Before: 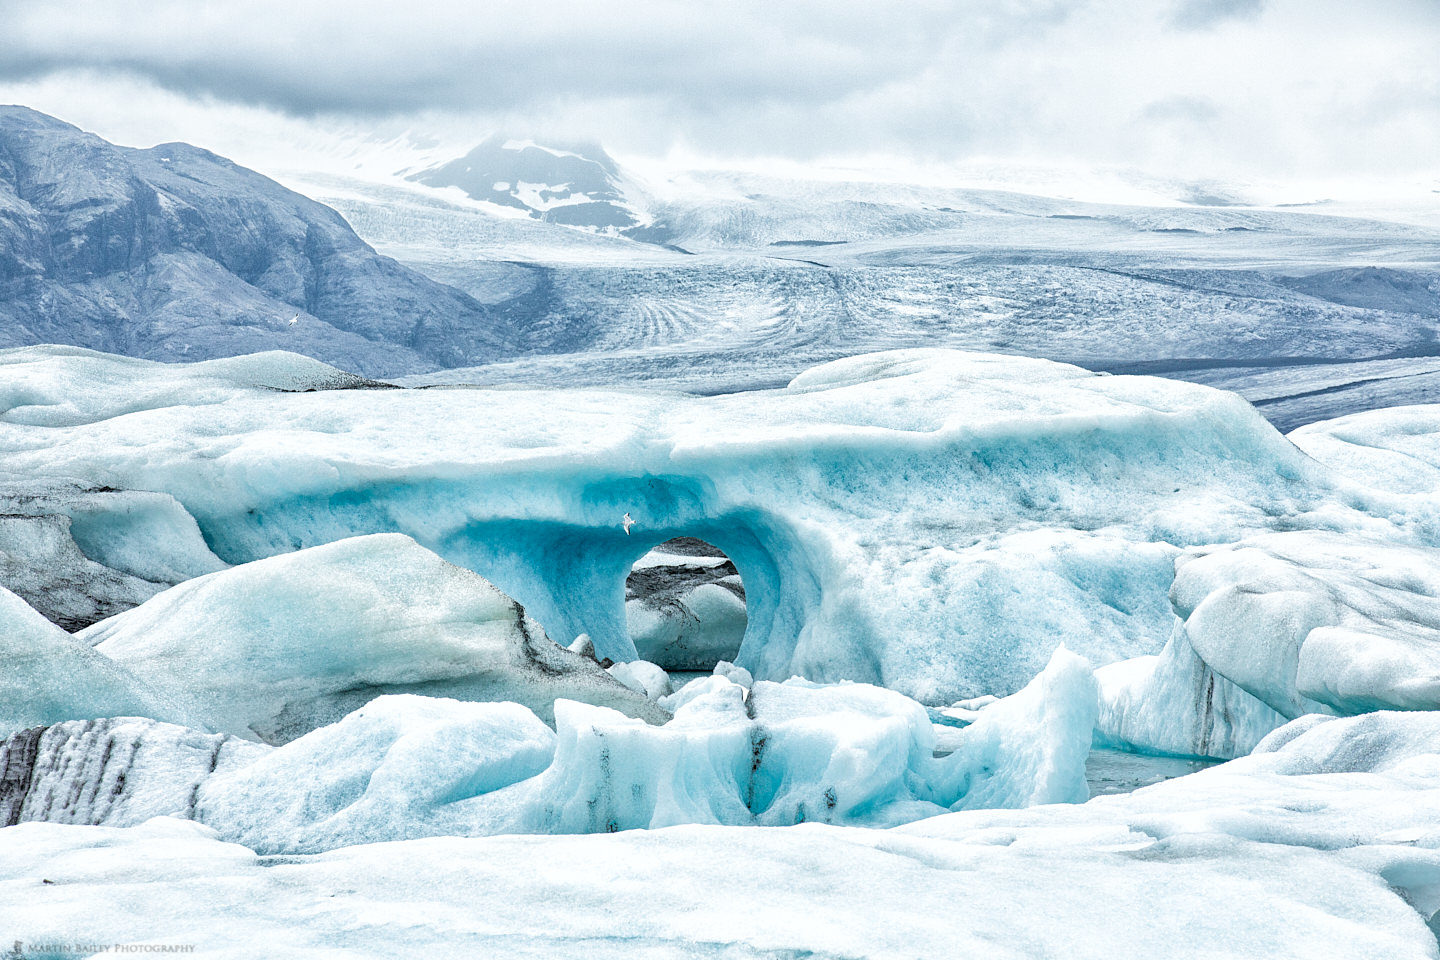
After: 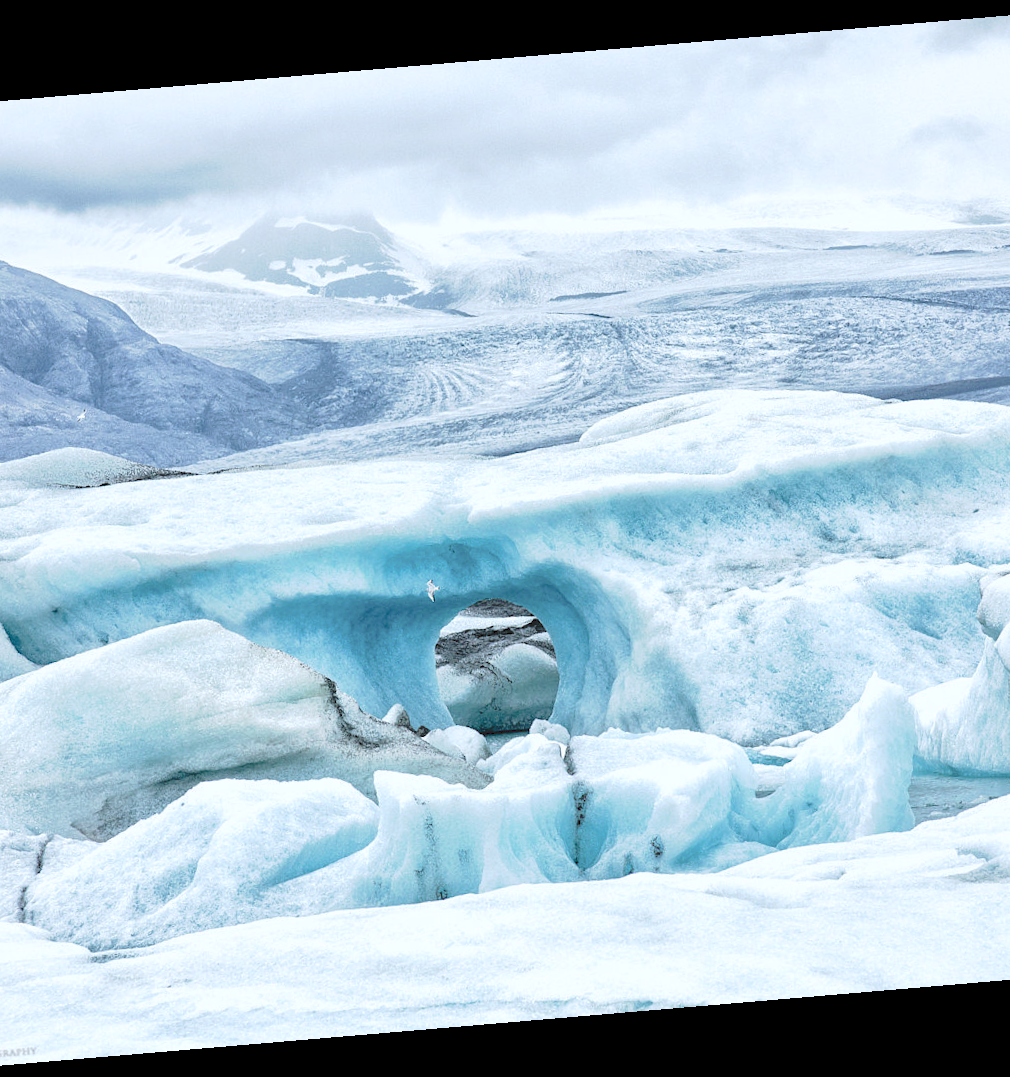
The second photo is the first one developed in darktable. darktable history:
tone curve: curves: ch0 [(0, 0) (0.003, 0.128) (0.011, 0.133) (0.025, 0.133) (0.044, 0.141) (0.069, 0.152) (0.1, 0.169) (0.136, 0.201) (0.177, 0.239) (0.224, 0.294) (0.277, 0.358) (0.335, 0.428) (0.399, 0.488) (0.468, 0.55) (0.543, 0.611) (0.623, 0.678) (0.709, 0.755) (0.801, 0.843) (0.898, 0.91) (1, 1)], preserve colors none
crop and rotate: left 15.754%, right 17.579%
rotate and perspective: rotation -4.86°, automatic cropping off
white balance: red 0.974, blue 1.044
